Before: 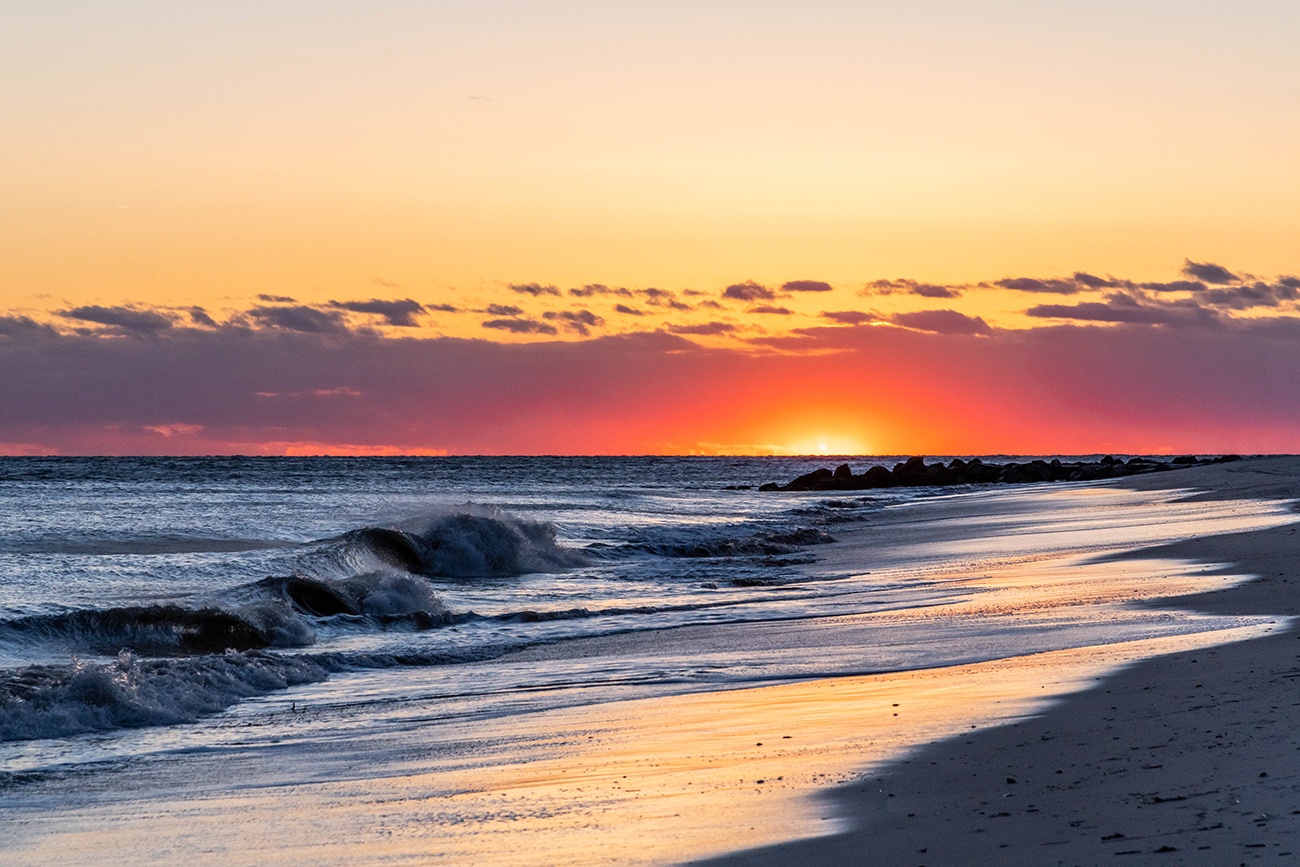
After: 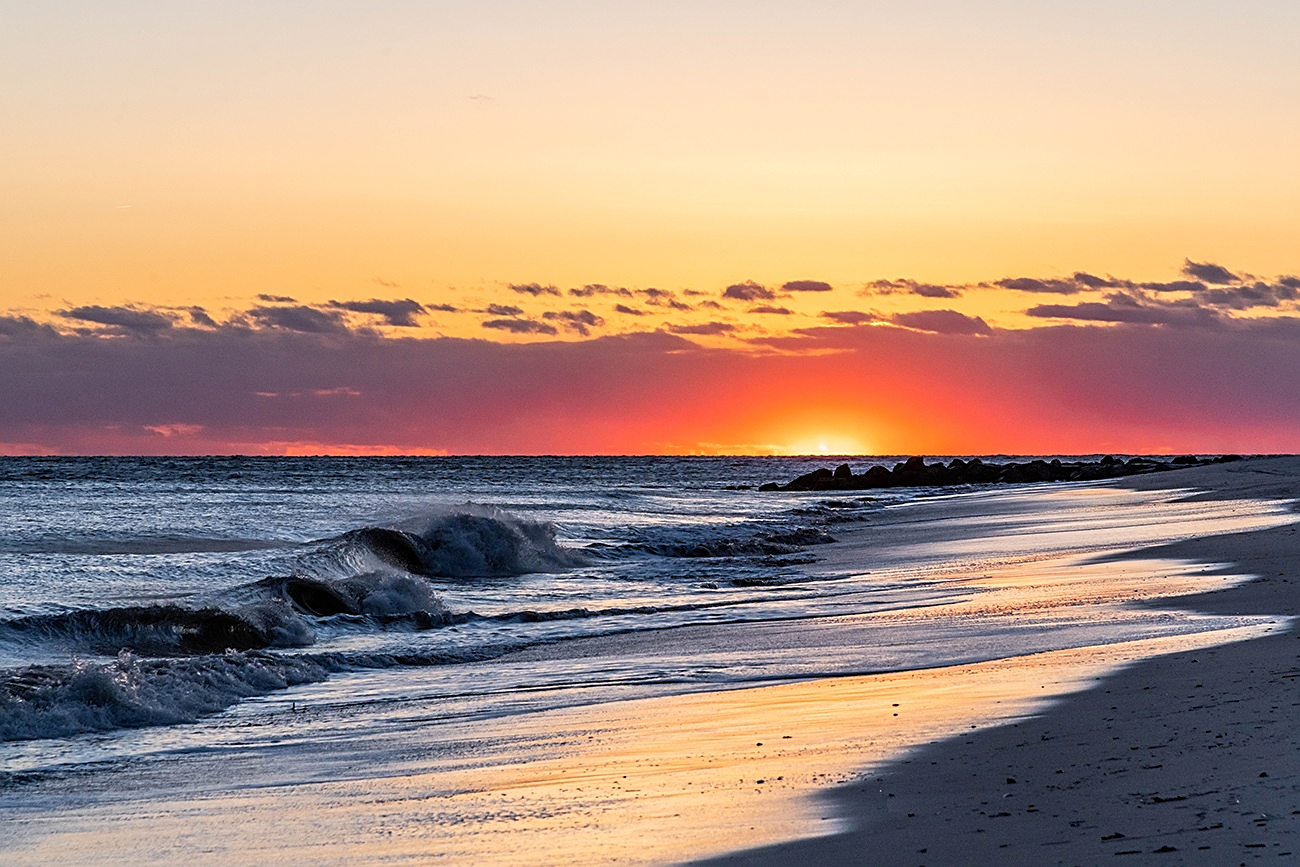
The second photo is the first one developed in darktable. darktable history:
levels: mode automatic, levels [0.116, 0.574, 1]
sharpen: on, module defaults
